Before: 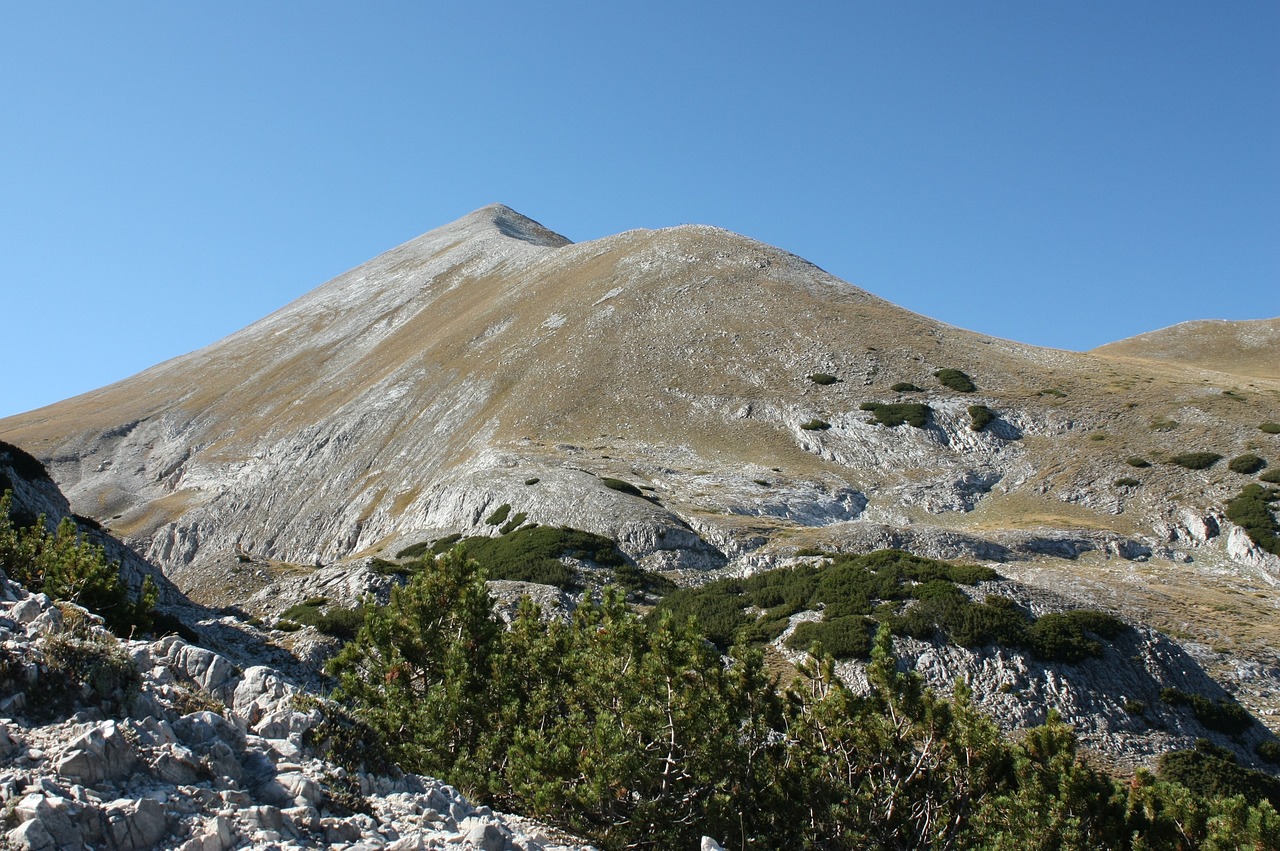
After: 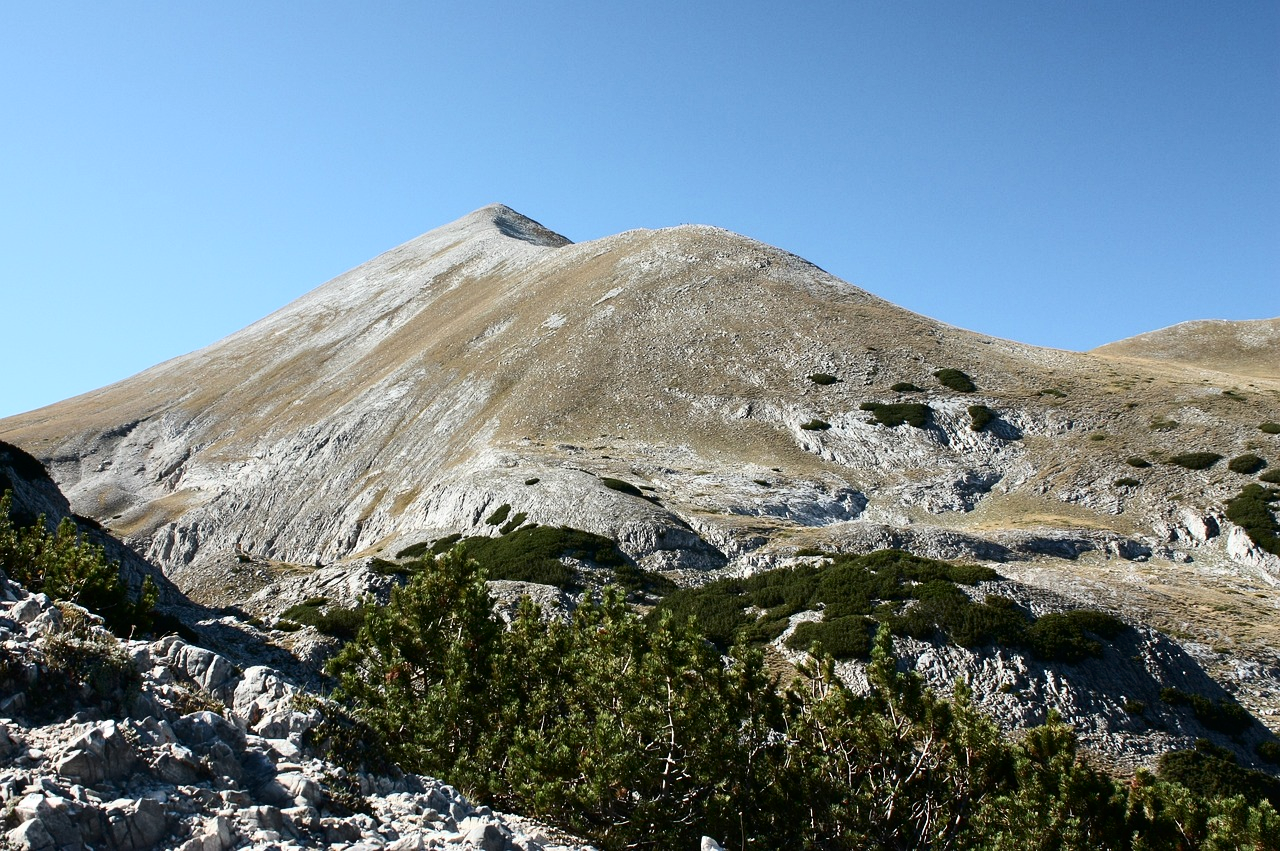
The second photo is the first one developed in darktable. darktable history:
contrast brightness saturation: contrast 0.286
